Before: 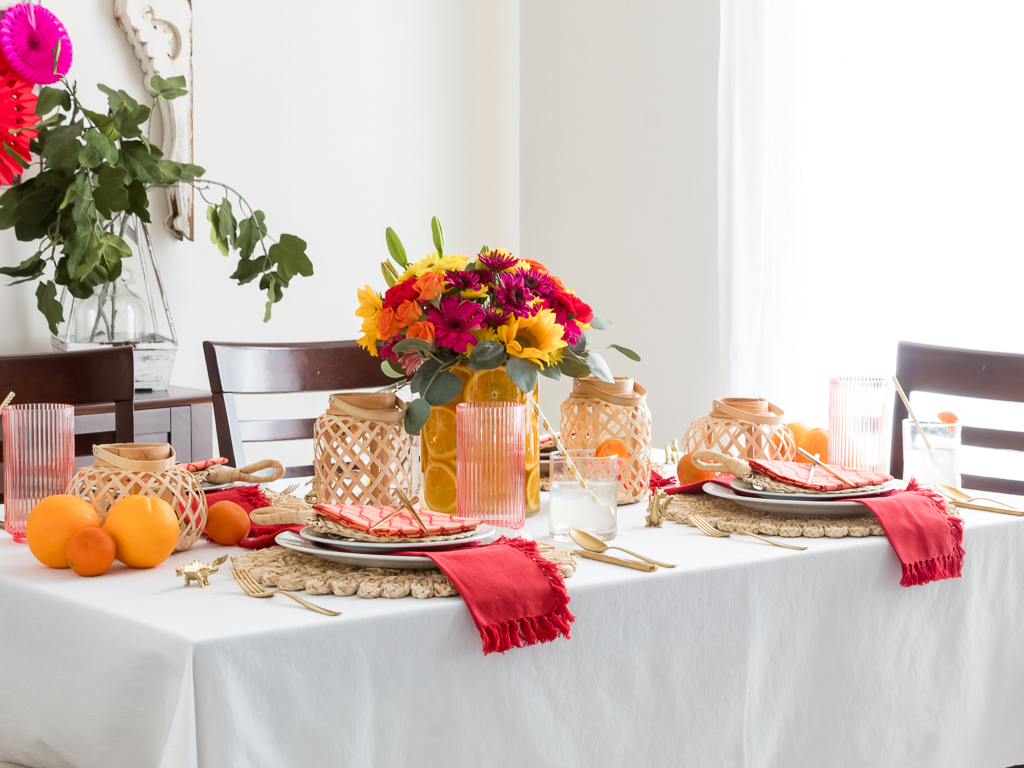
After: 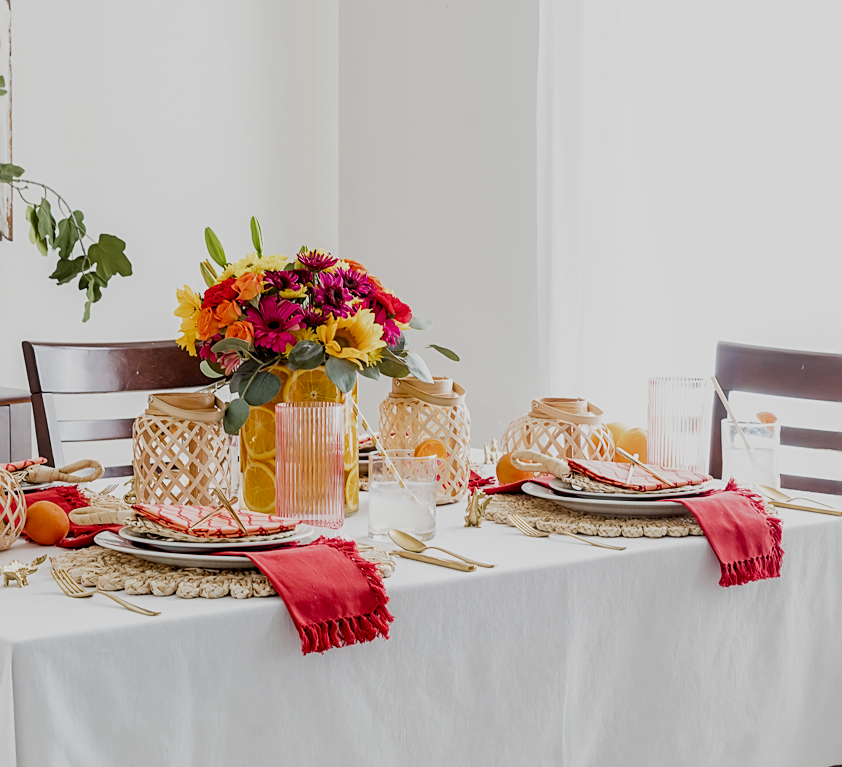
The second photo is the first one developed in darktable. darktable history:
local contrast: on, module defaults
filmic rgb: black relative exposure -7.65 EV, white relative exposure 4.56 EV, hardness 3.61, preserve chrominance no, color science v5 (2021)
crop: left 17.696%, bottom 0.032%
sharpen: on, module defaults
